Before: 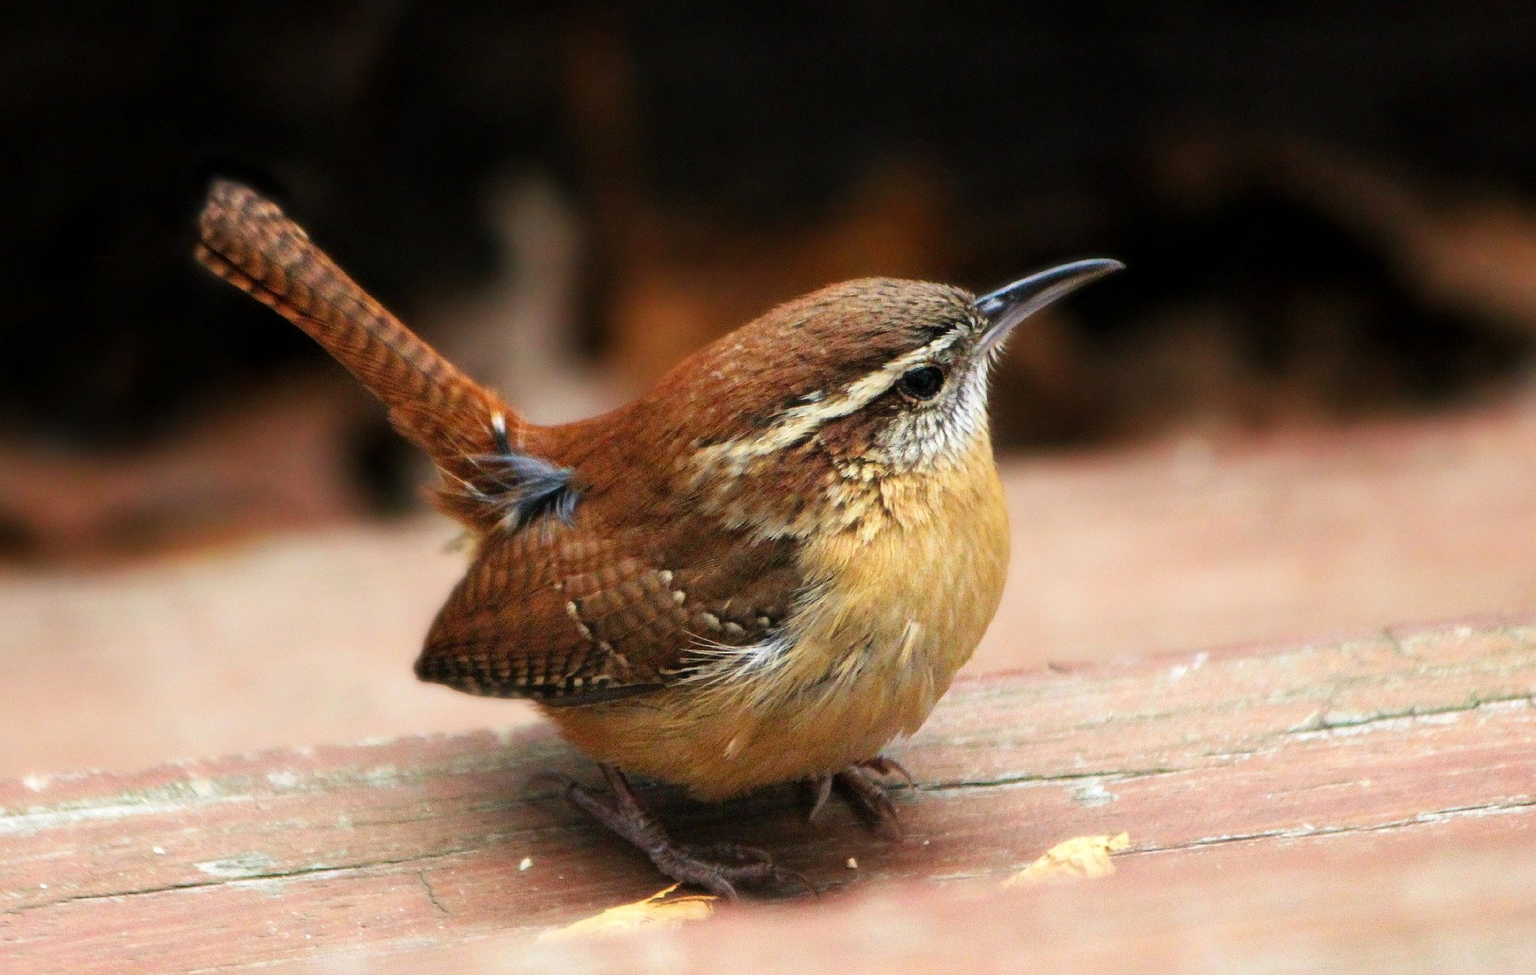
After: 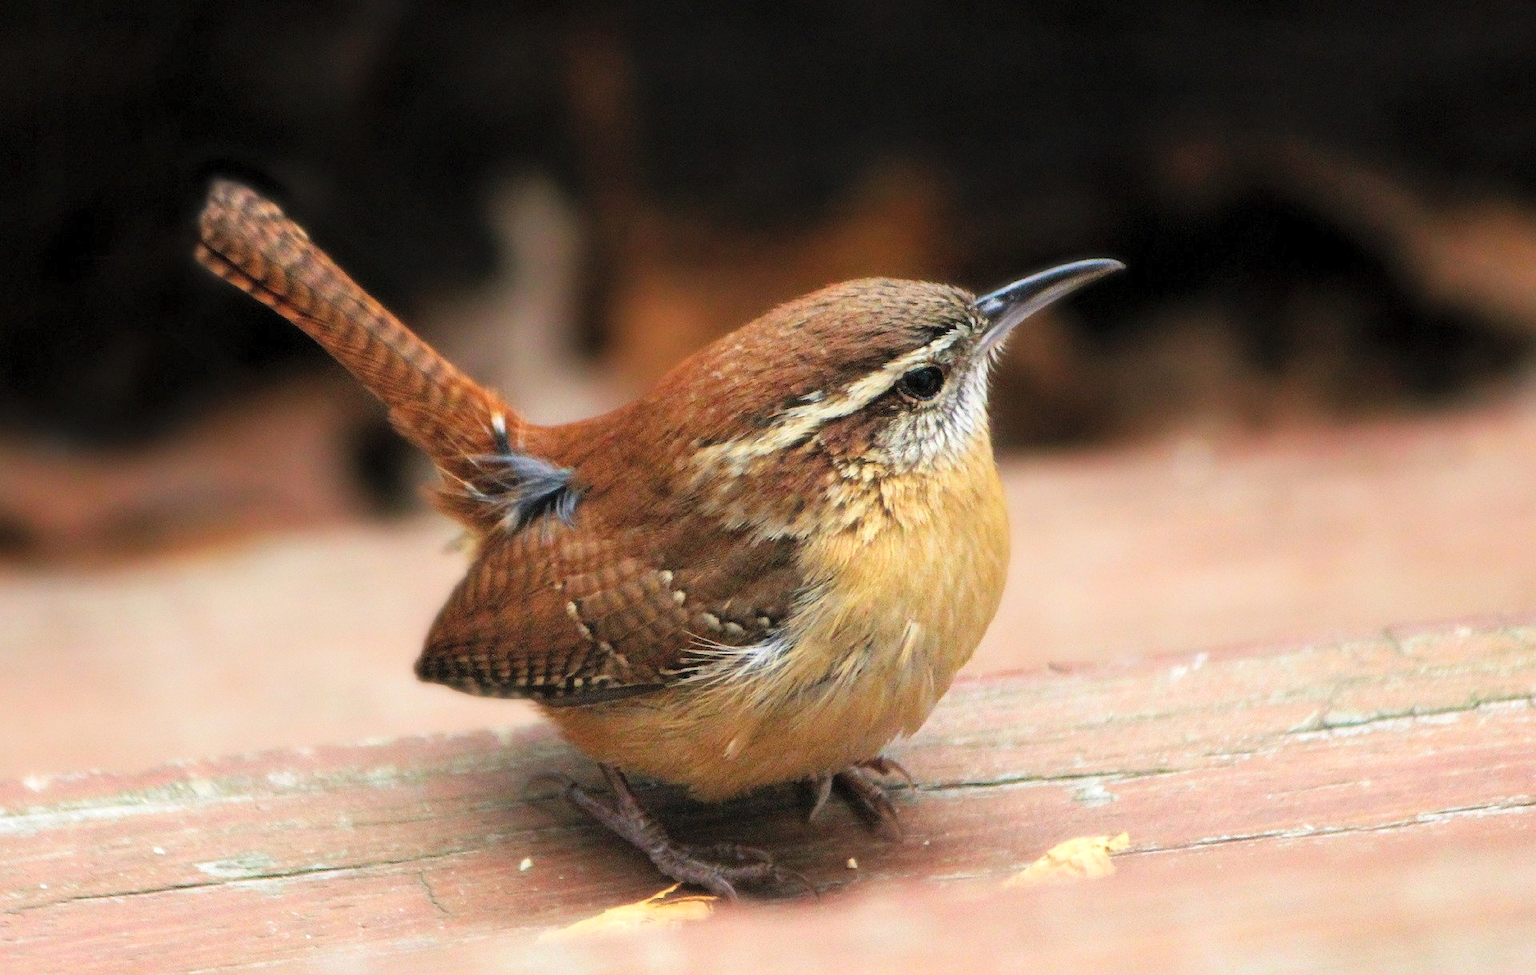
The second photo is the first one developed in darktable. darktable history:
contrast brightness saturation: brightness 0.127
